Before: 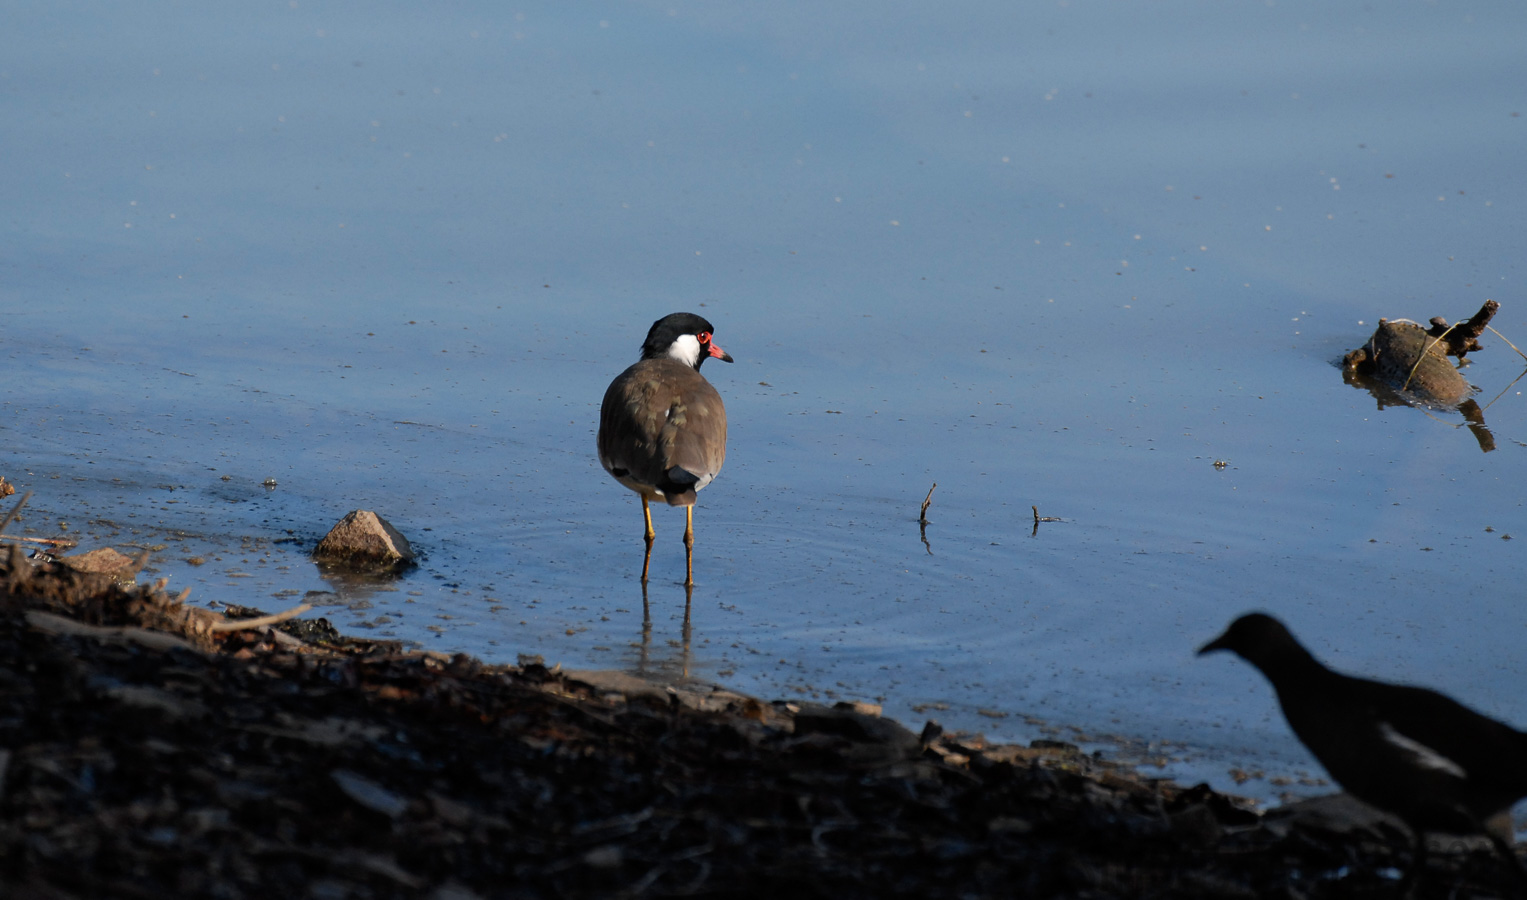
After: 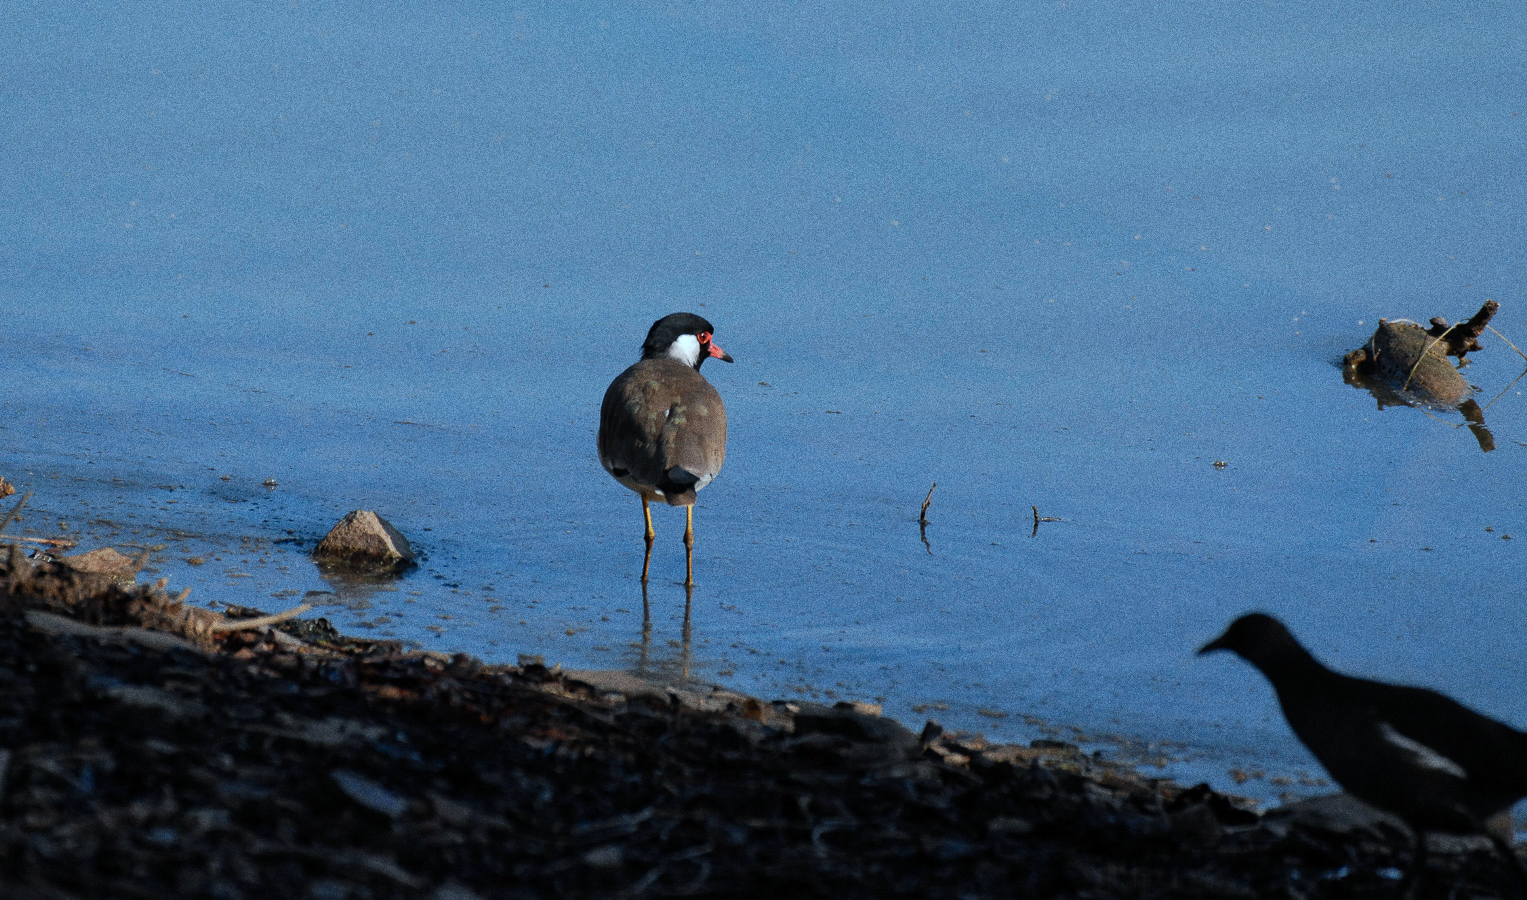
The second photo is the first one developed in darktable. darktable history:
color calibration: illuminant F (fluorescent), F source F9 (Cool White Deluxe 4150 K) – high CRI, x 0.374, y 0.373, temperature 4158.34 K
grain: coarseness 0.09 ISO, strength 40%
shadows and highlights: shadows 25, highlights -70
